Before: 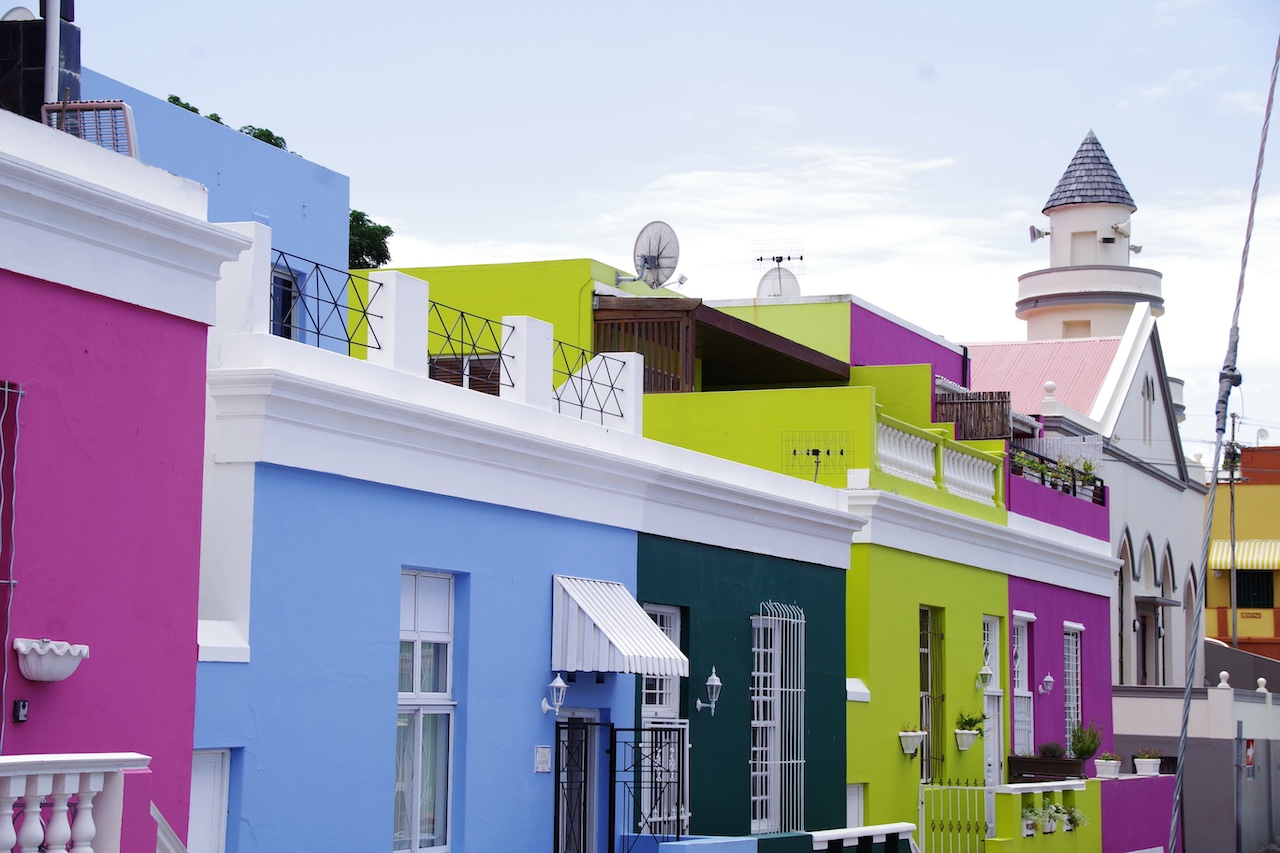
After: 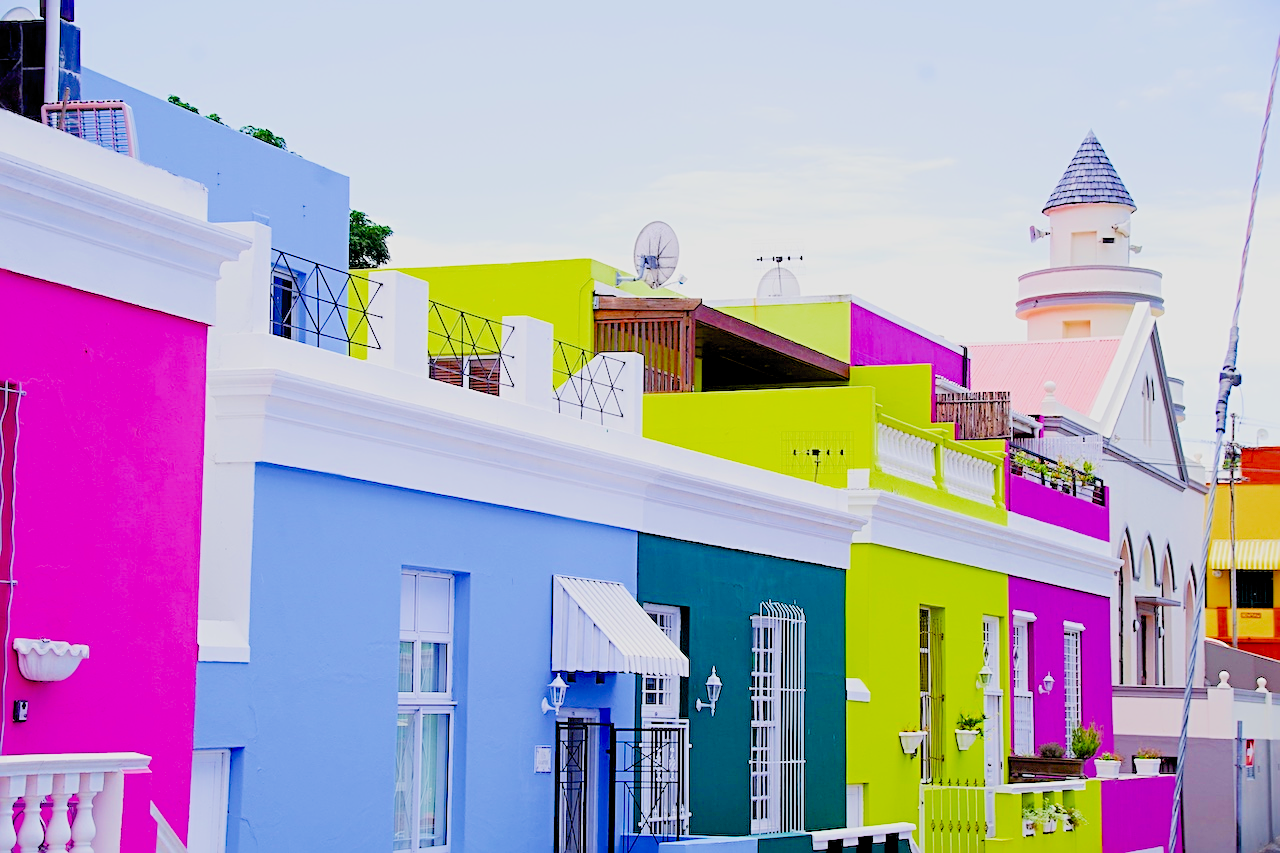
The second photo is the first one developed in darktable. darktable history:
sharpen: radius 2.767
exposure: black level correction 0.005, exposure 2.084 EV, compensate highlight preservation false
color balance rgb: perceptual saturation grading › global saturation 25%, global vibrance 20%
filmic rgb: white relative exposure 8 EV, threshold 3 EV, hardness 2.44, latitude 10.07%, contrast 0.72, highlights saturation mix 10%, shadows ↔ highlights balance 1.38%, color science v4 (2020), enable highlight reconstruction true
